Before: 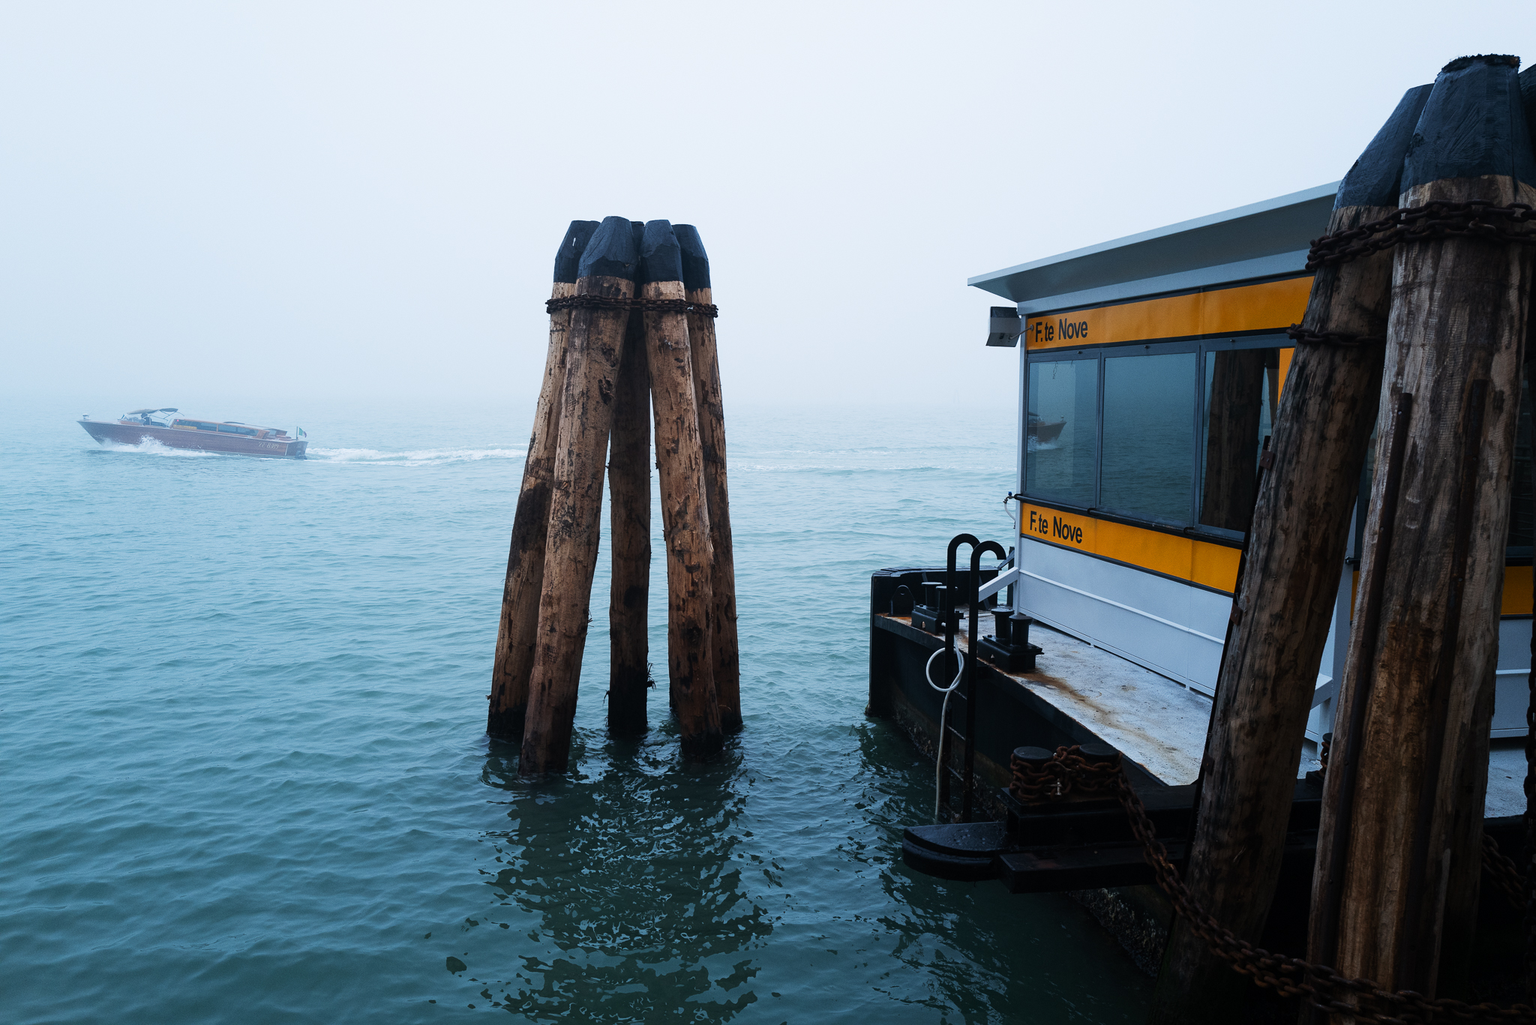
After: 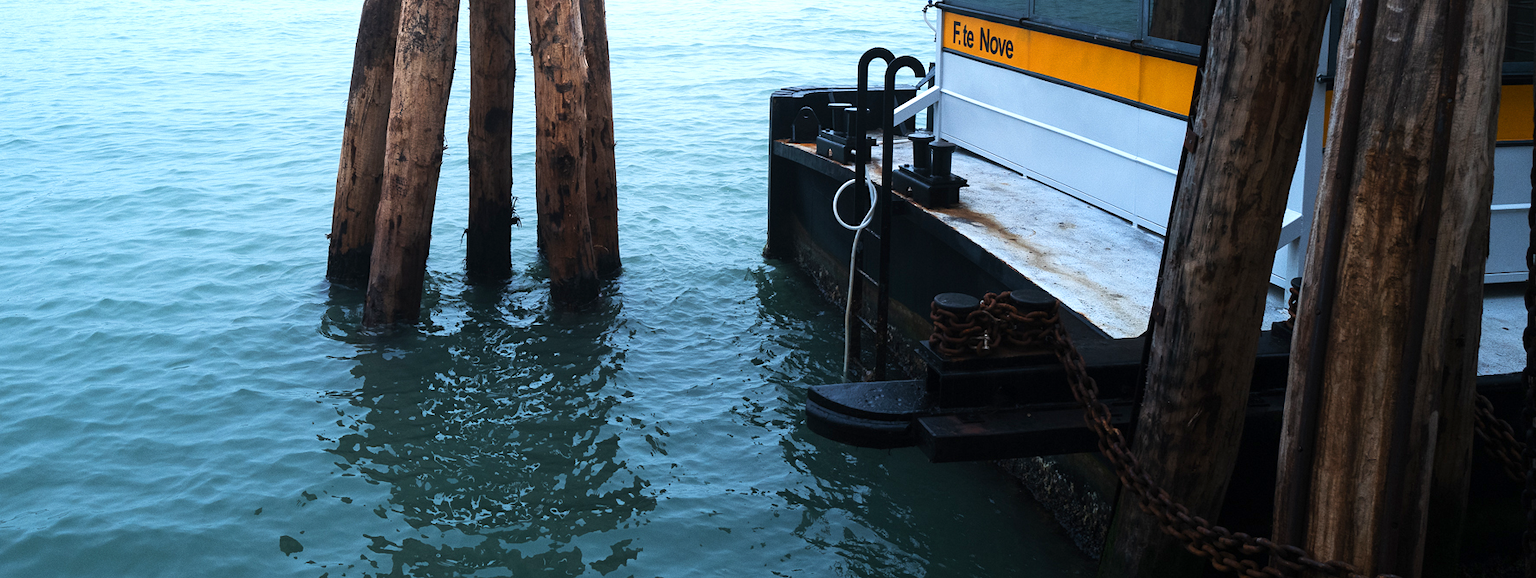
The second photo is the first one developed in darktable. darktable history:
crop and rotate: left 13.306%, top 48.129%, bottom 2.928%
exposure: exposure 0.722 EV, compensate highlight preservation false
